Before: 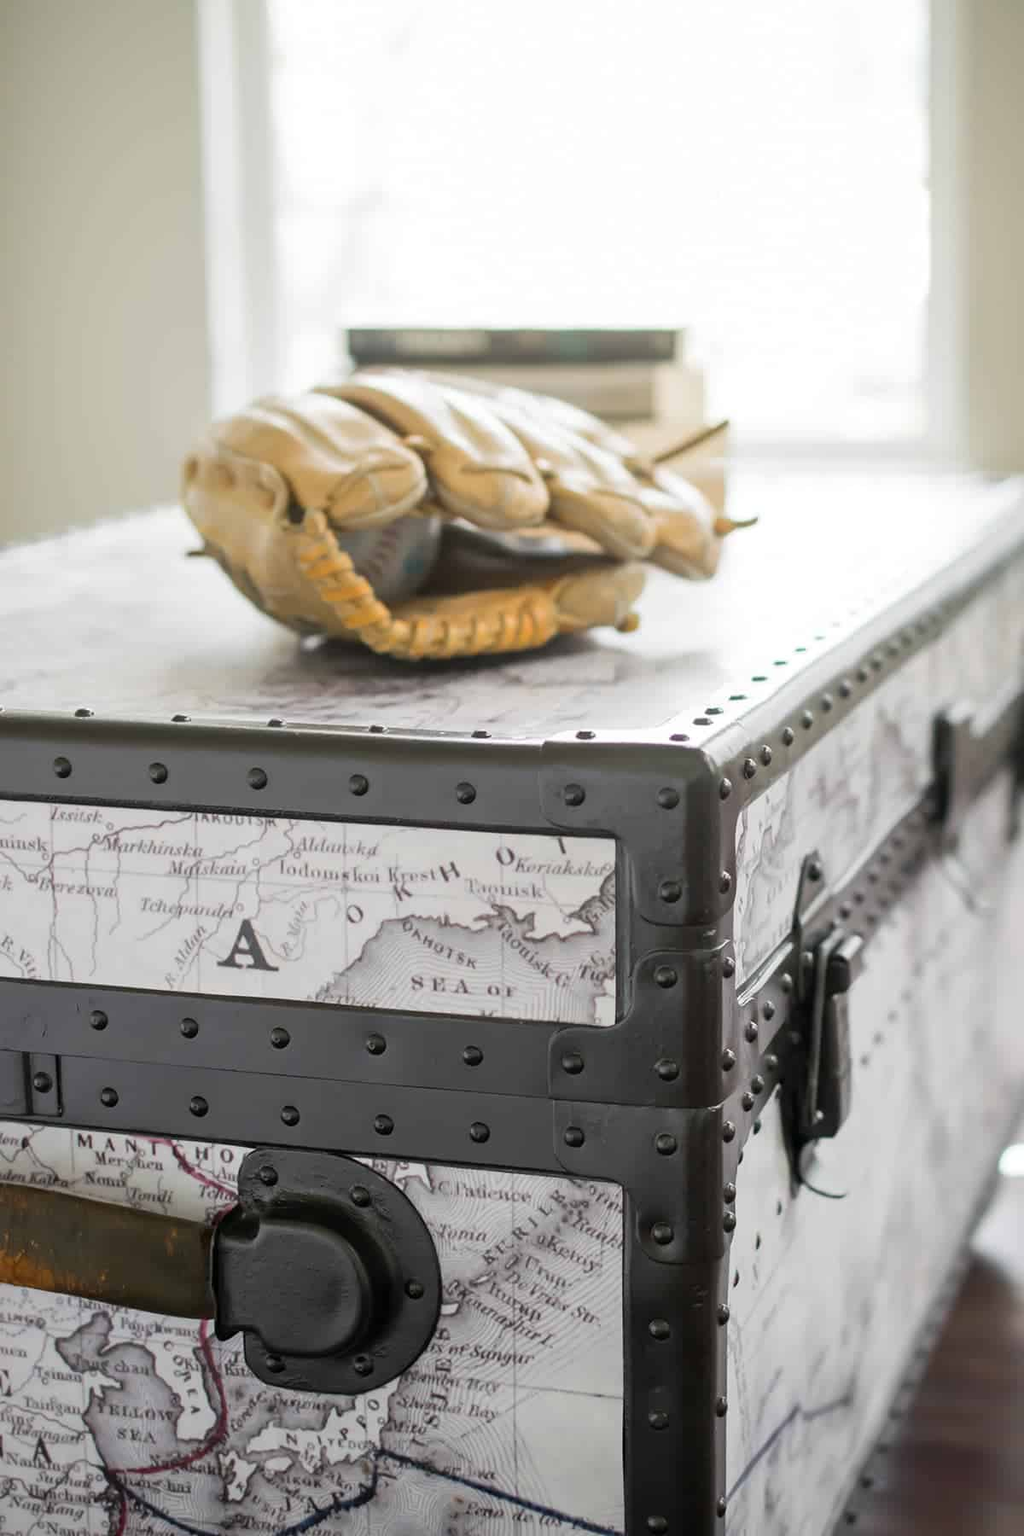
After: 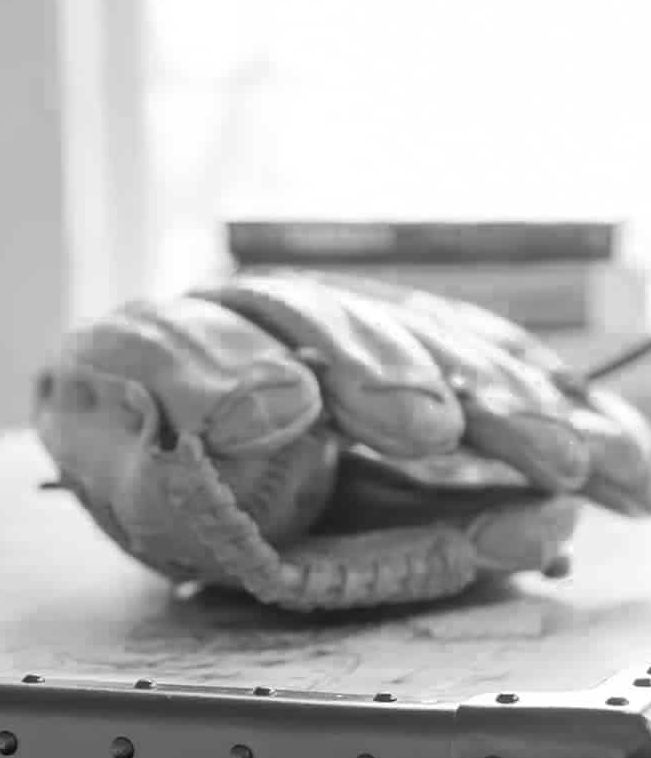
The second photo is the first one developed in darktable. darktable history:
color zones: curves: ch0 [(0.002, 0.589) (0.107, 0.484) (0.146, 0.249) (0.217, 0.352) (0.309, 0.525) (0.39, 0.404) (0.455, 0.169) (0.597, 0.055) (0.724, 0.212) (0.775, 0.691) (0.869, 0.571) (1, 0.587)]; ch1 [(0, 0) (0.143, 0) (0.286, 0) (0.429, 0) (0.571, 0) (0.714, 0) (0.857, 0)]
crop: left 14.958%, top 9.084%, right 30.788%, bottom 48.771%
tone equalizer: edges refinement/feathering 500, mask exposure compensation -1.57 EV, preserve details no
